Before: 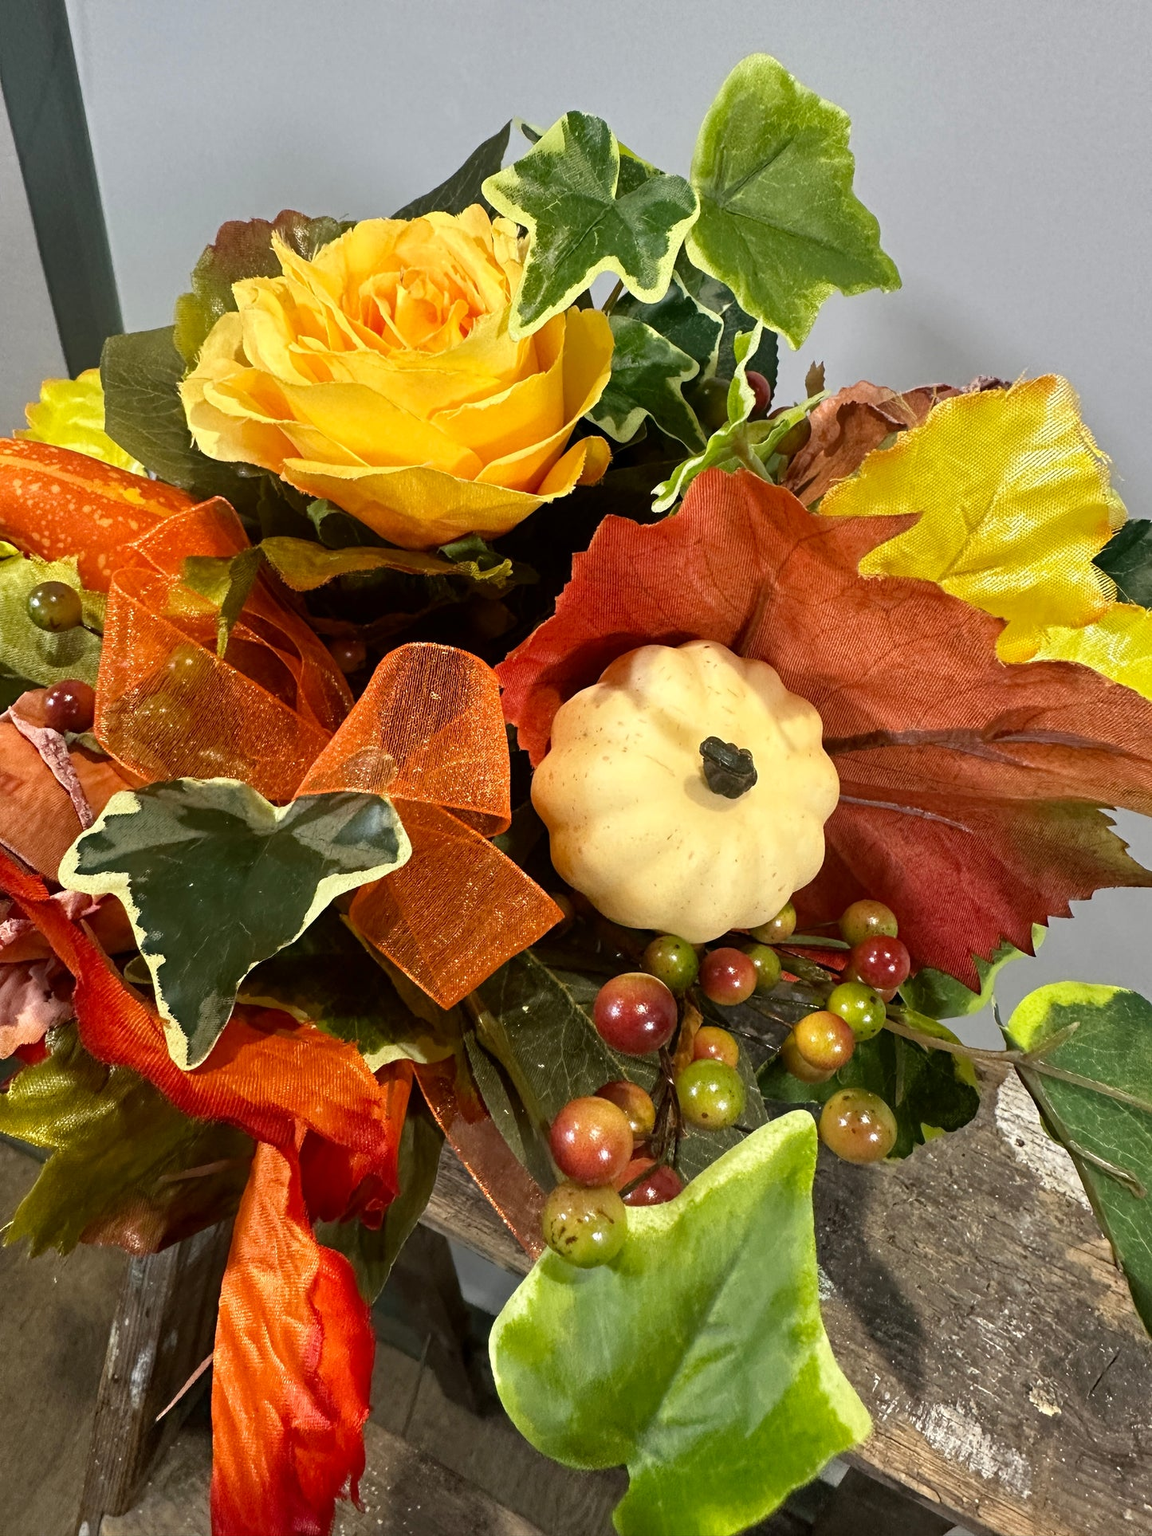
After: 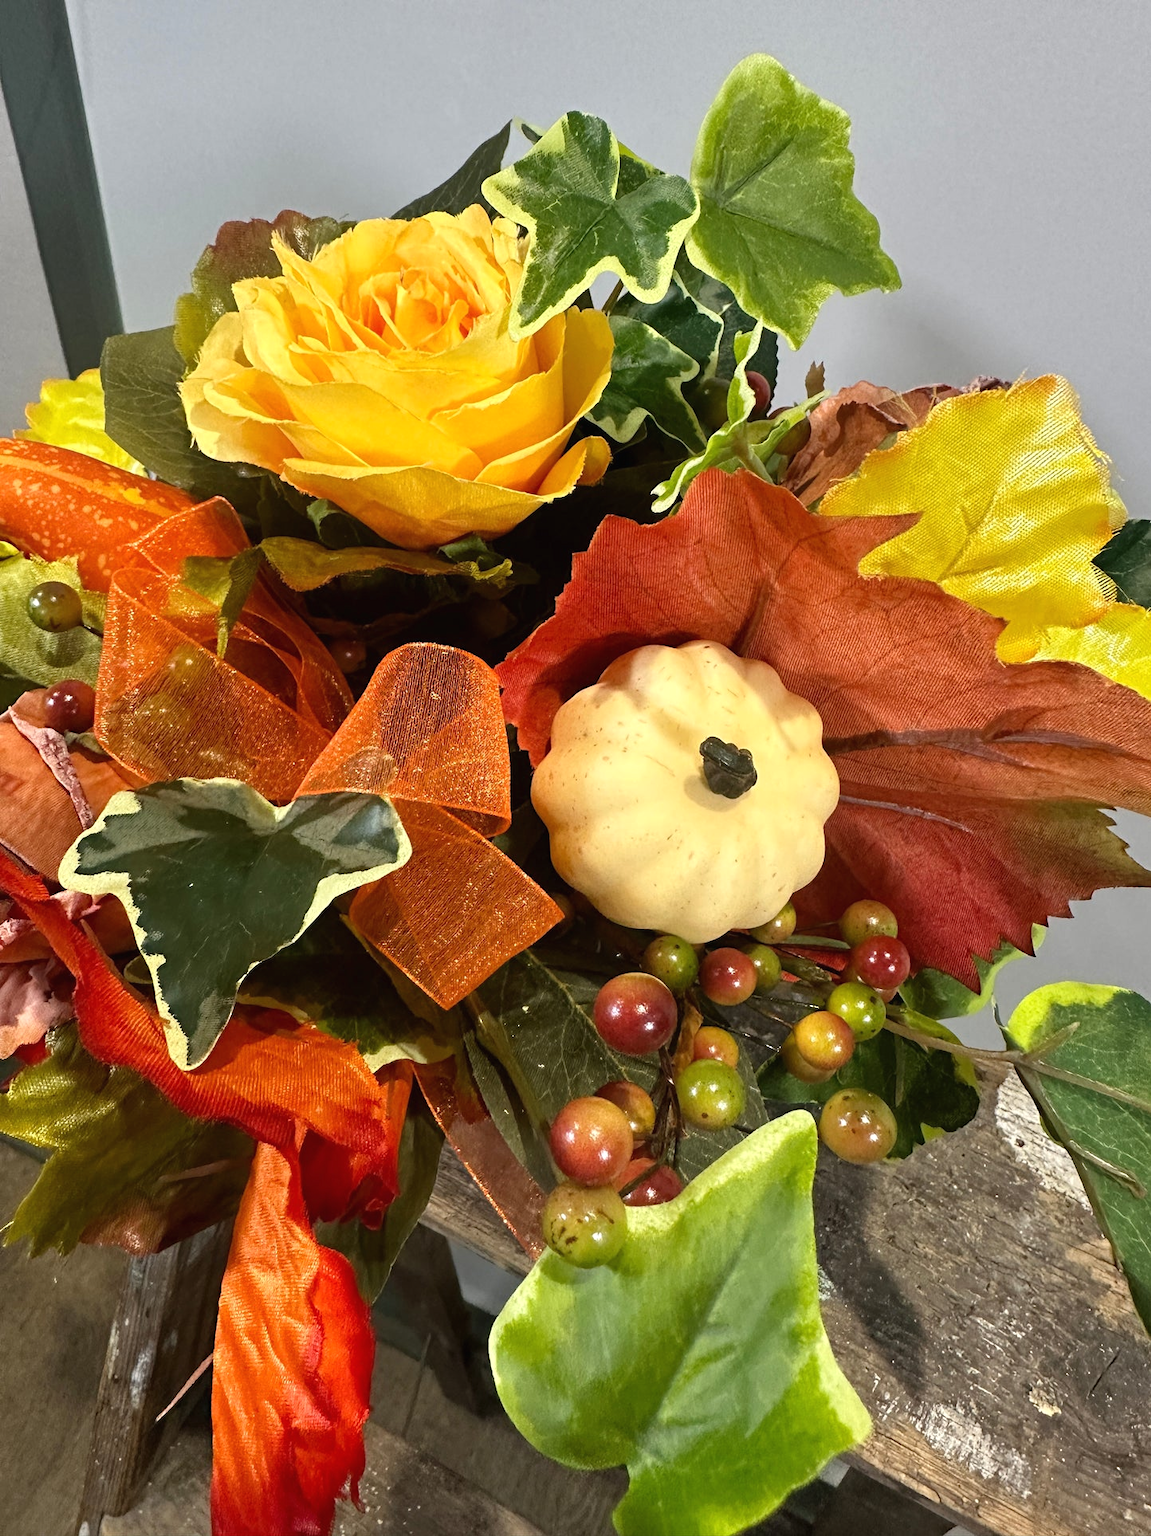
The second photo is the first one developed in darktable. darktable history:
exposure: black level correction -0.001, exposure 0.079 EV, compensate exposure bias true, compensate highlight preservation false
sharpen: radius 2.867, amount 0.861, threshold 47.271
